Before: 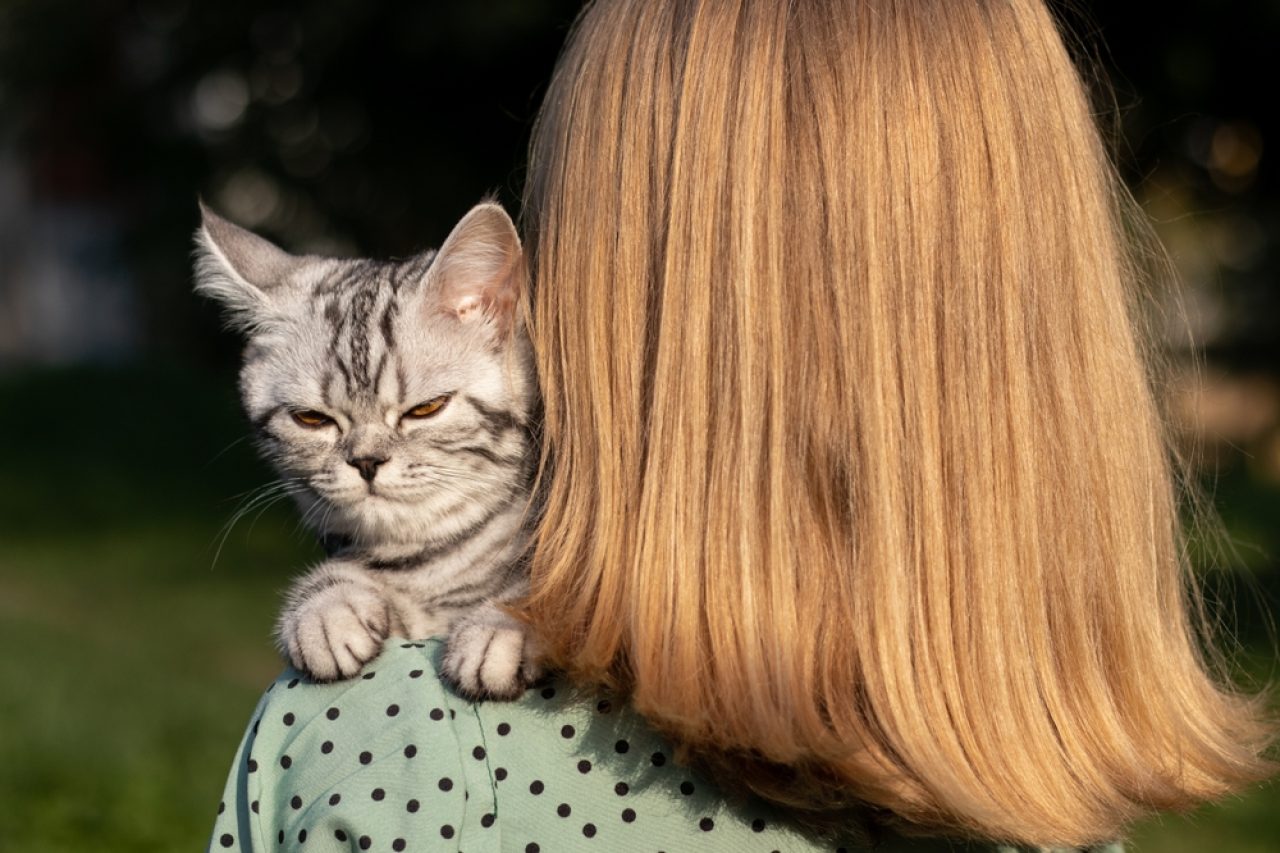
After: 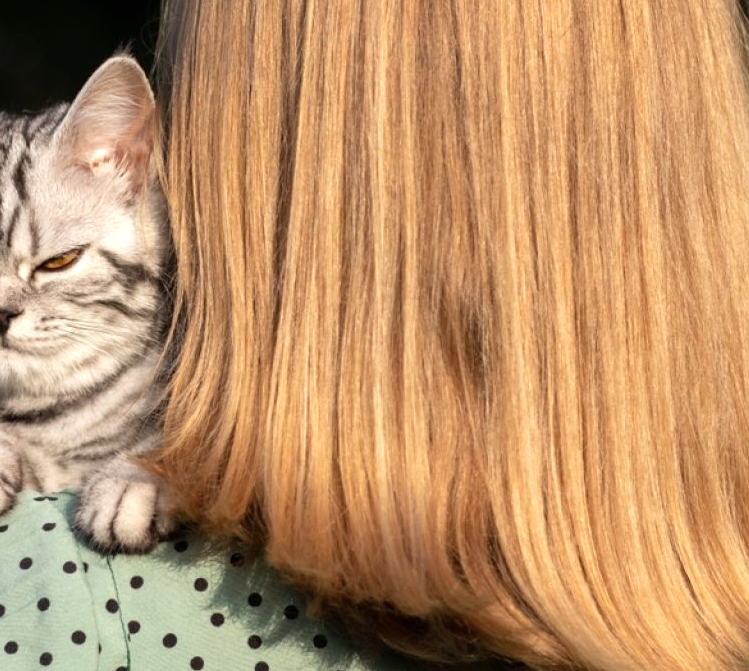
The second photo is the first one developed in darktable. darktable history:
crop and rotate: left 28.705%, top 17.243%, right 12.756%, bottom 4.003%
exposure: black level correction 0, exposure 0.301 EV, compensate highlight preservation false
